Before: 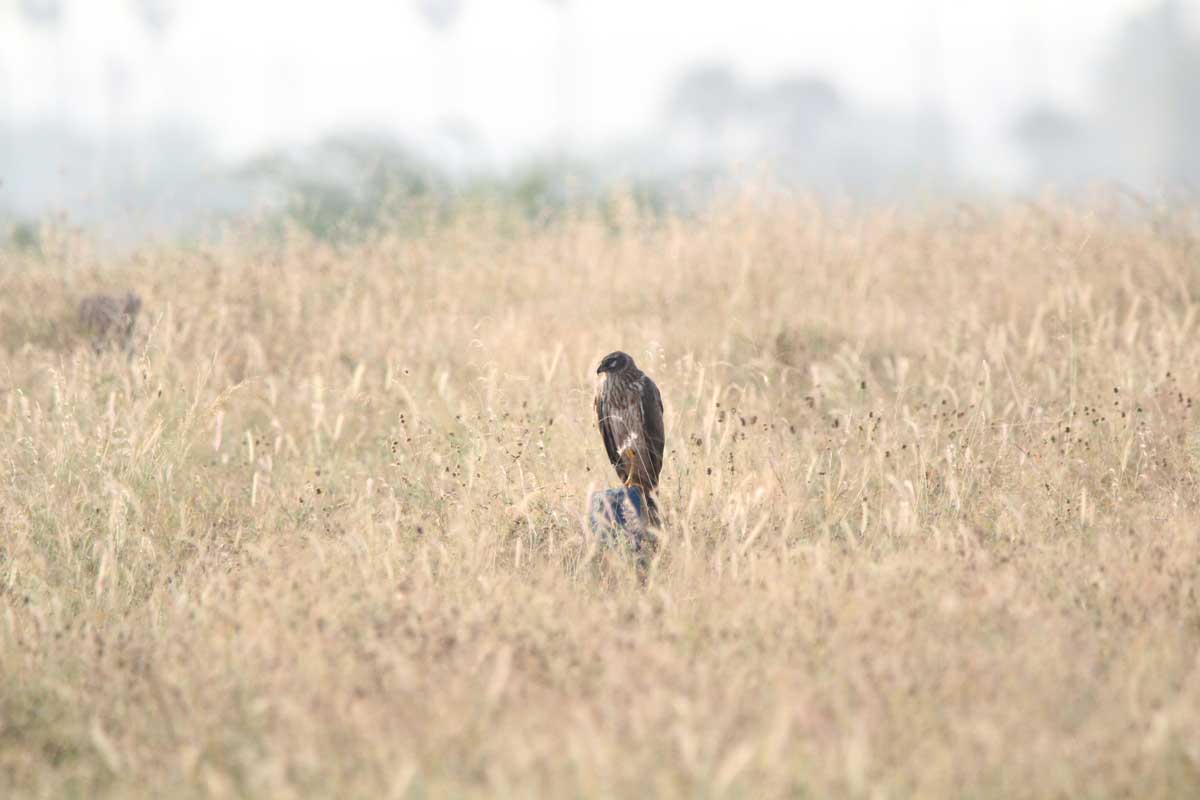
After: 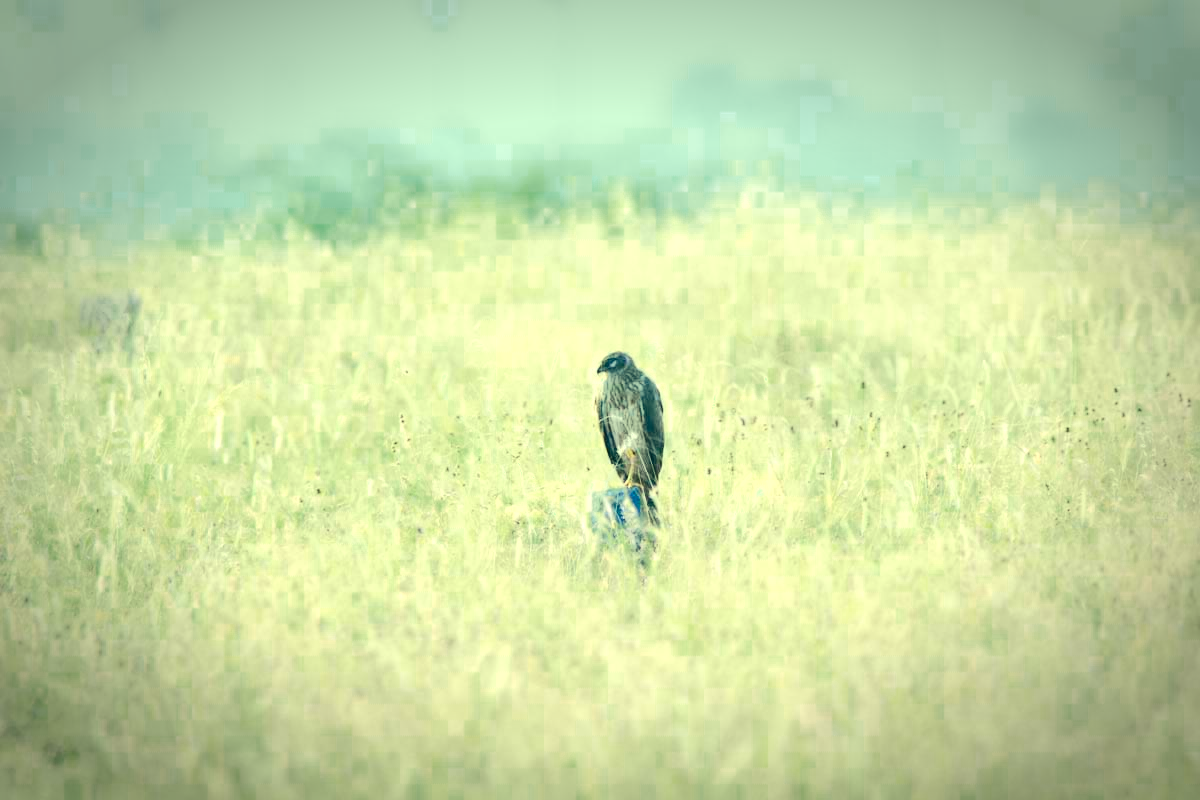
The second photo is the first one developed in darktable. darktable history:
vignetting: fall-off start 70.97%, brightness -0.584, saturation -0.118, width/height ratio 1.333
color zones: curves: ch0 [(0, 0.558) (0.143, 0.548) (0.286, 0.447) (0.429, 0.259) (0.571, 0.5) (0.714, 0.5) (0.857, 0.593) (1, 0.558)]; ch1 [(0, 0.543) (0.01, 0.544) (0.12, 0.492) (0.248, 0.458) (0.5, 0.534) (0.748, 0.5) (0.99, 0.469) (1, 0.543)]; ch2 [(0, 0.507) (0.143, 0.522) (0.286, 0.505) (0.429, 0.5) (0.571, 0.5) (0.714, 0.5) (0.857, 0.5) (1, 0.507)]
exposure: black level correction 0, exposure 1.2 EV, compensate highlight preservation false
color correction: highlights a* -20.08, highlights b* 9.8, shadows a* -20.4, shadows b* -10.76
contrast brightness saturation: contrast 0.28
